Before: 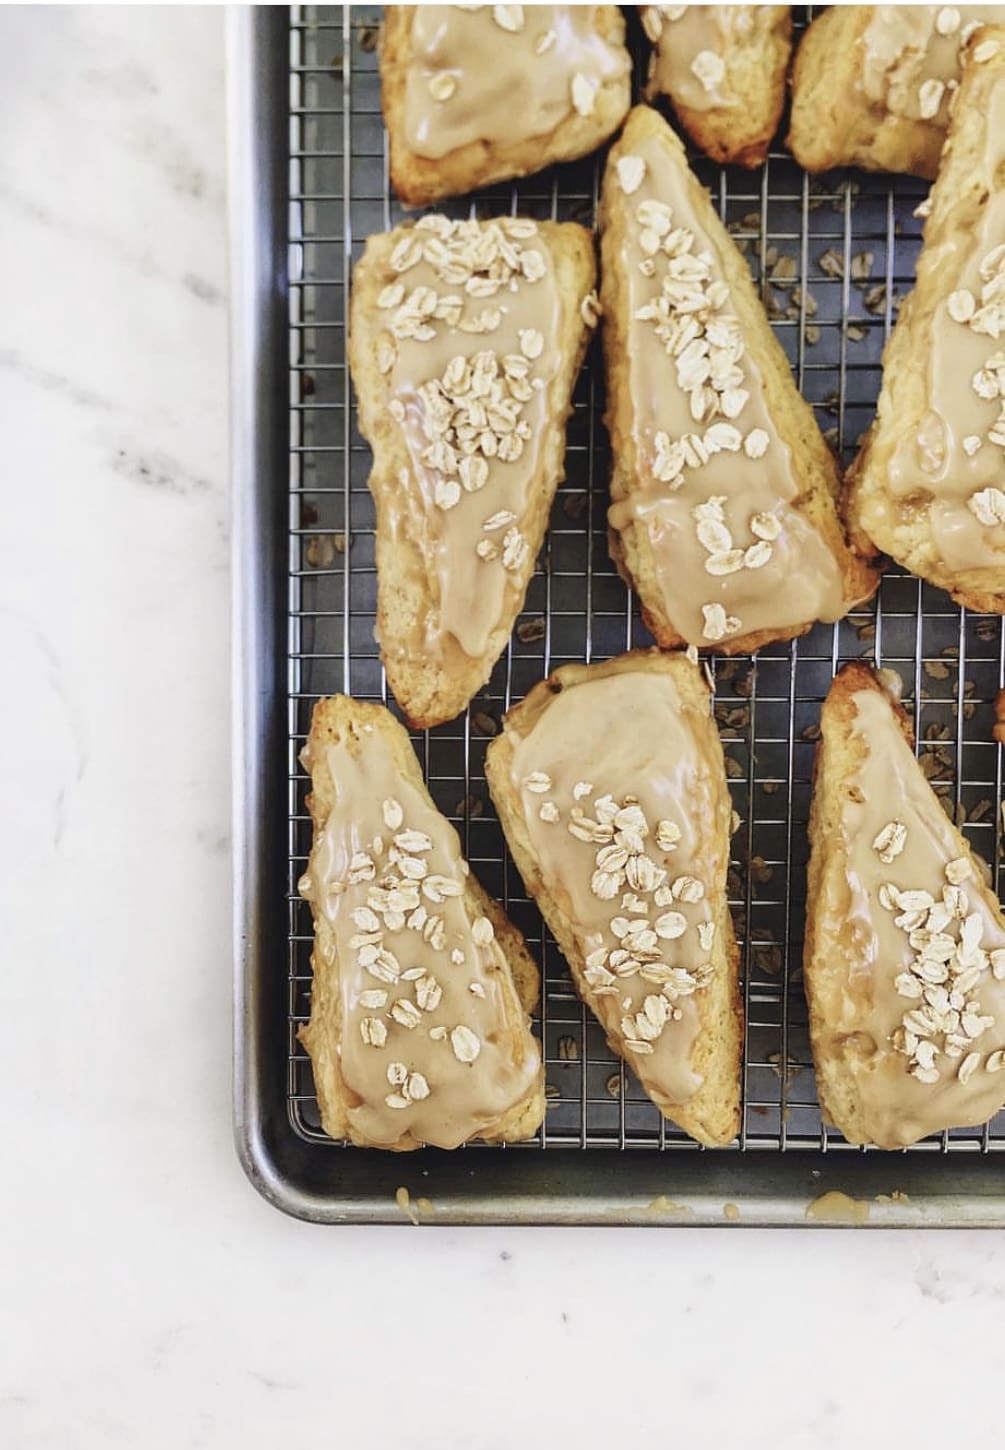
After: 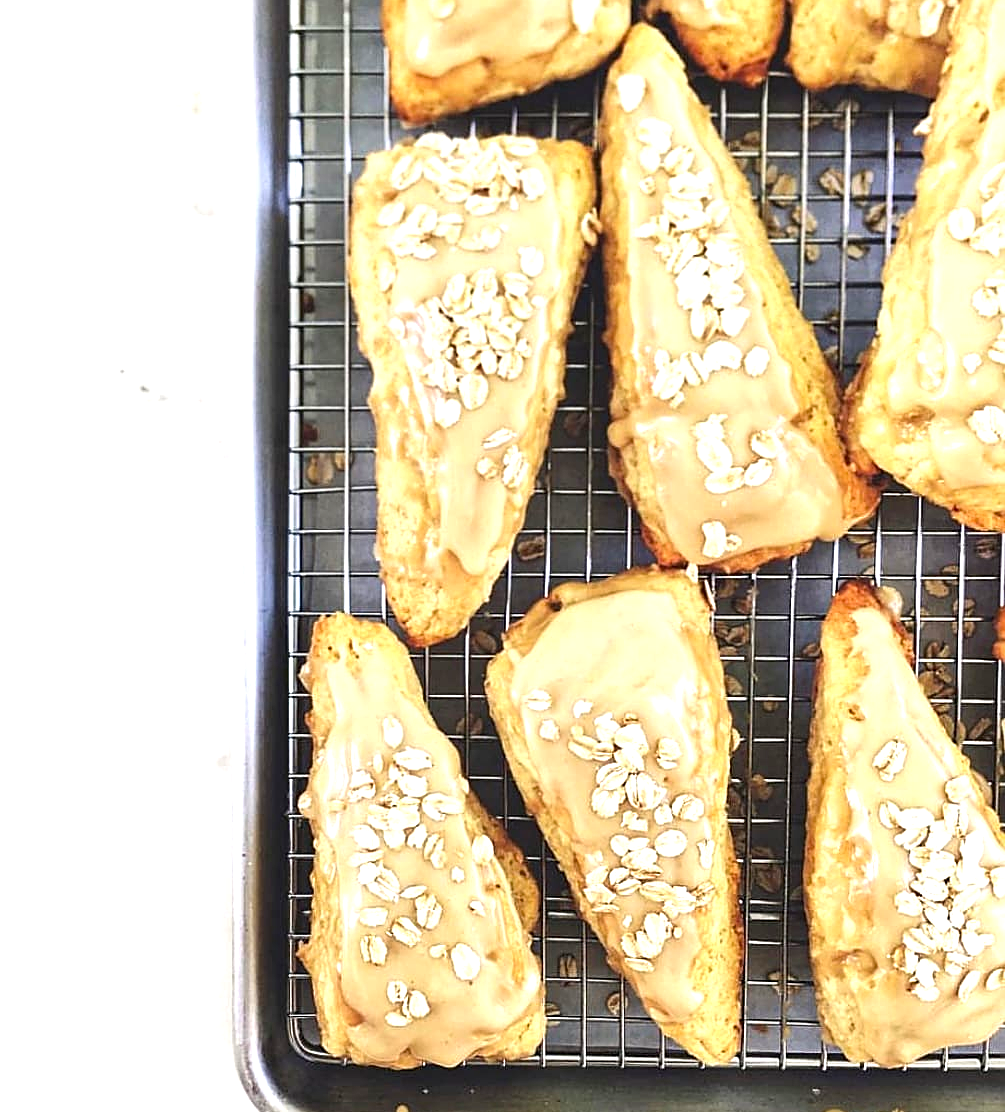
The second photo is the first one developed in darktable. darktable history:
exposure: exposure 0.943 EV, compensate highlight preservation false
crop: top 5.667%, bottom 17.637%
tone equalizer: on, module defaults
sharpen: on, module defaults
